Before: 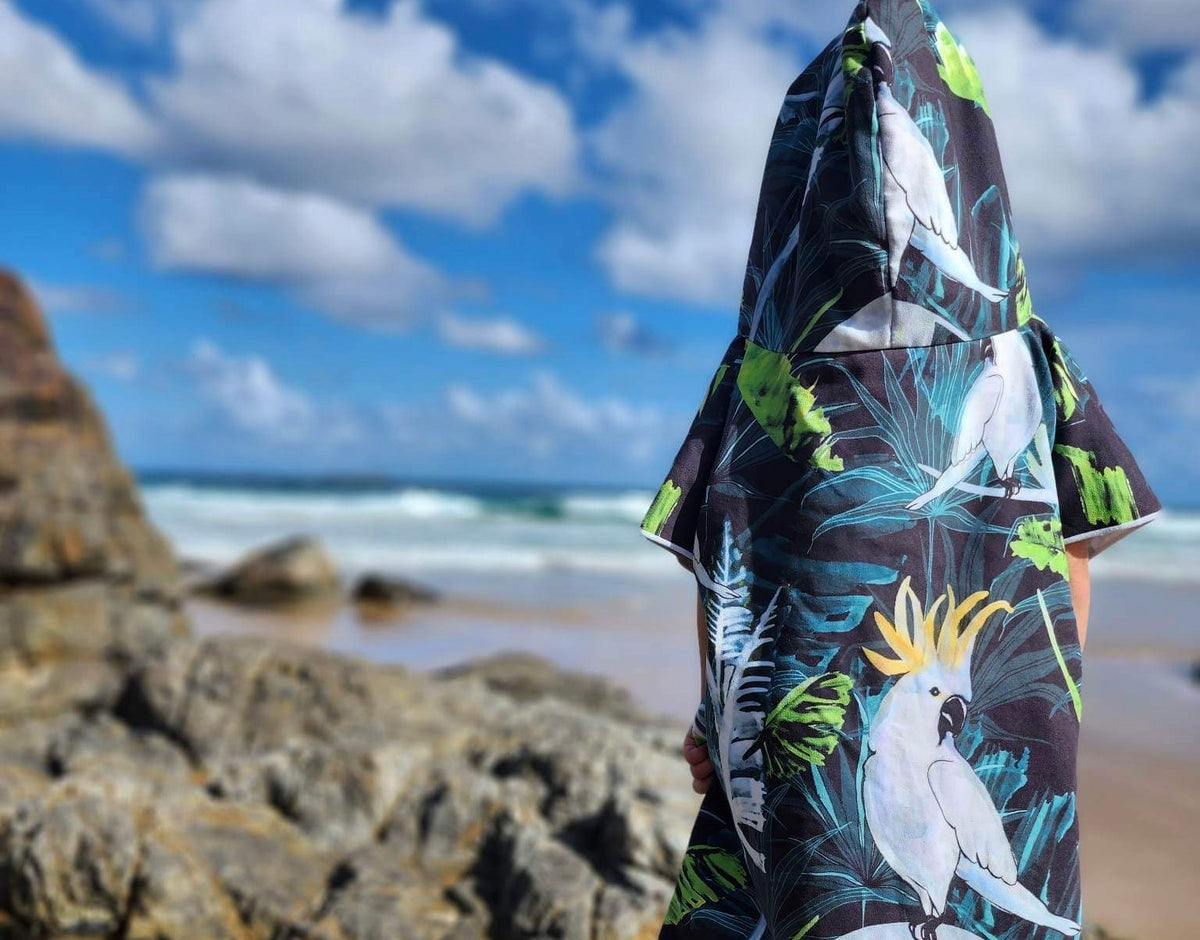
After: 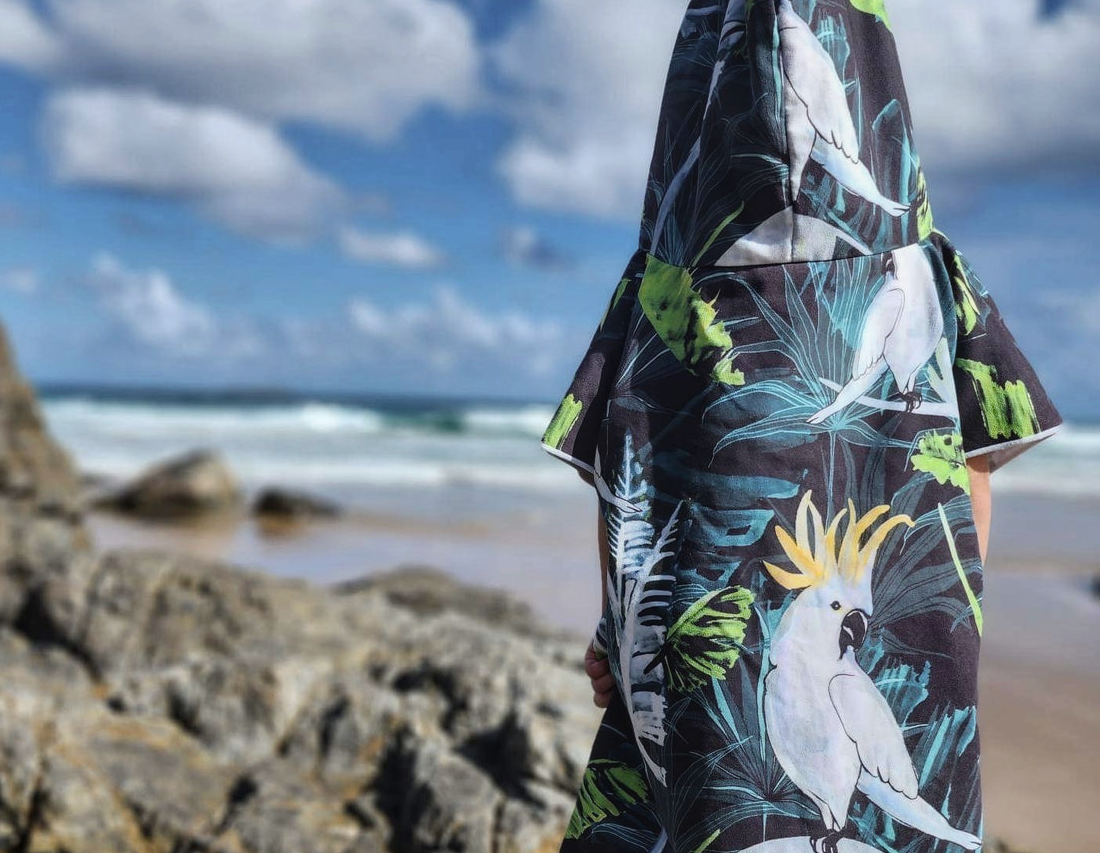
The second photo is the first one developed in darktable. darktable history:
local contrast: detail 110%
contrast brightness saturation: contrast 0.1, saturation -0.36
crop and rotate: left 8.262%, top 9.226%
color balance: output saturation 120%
